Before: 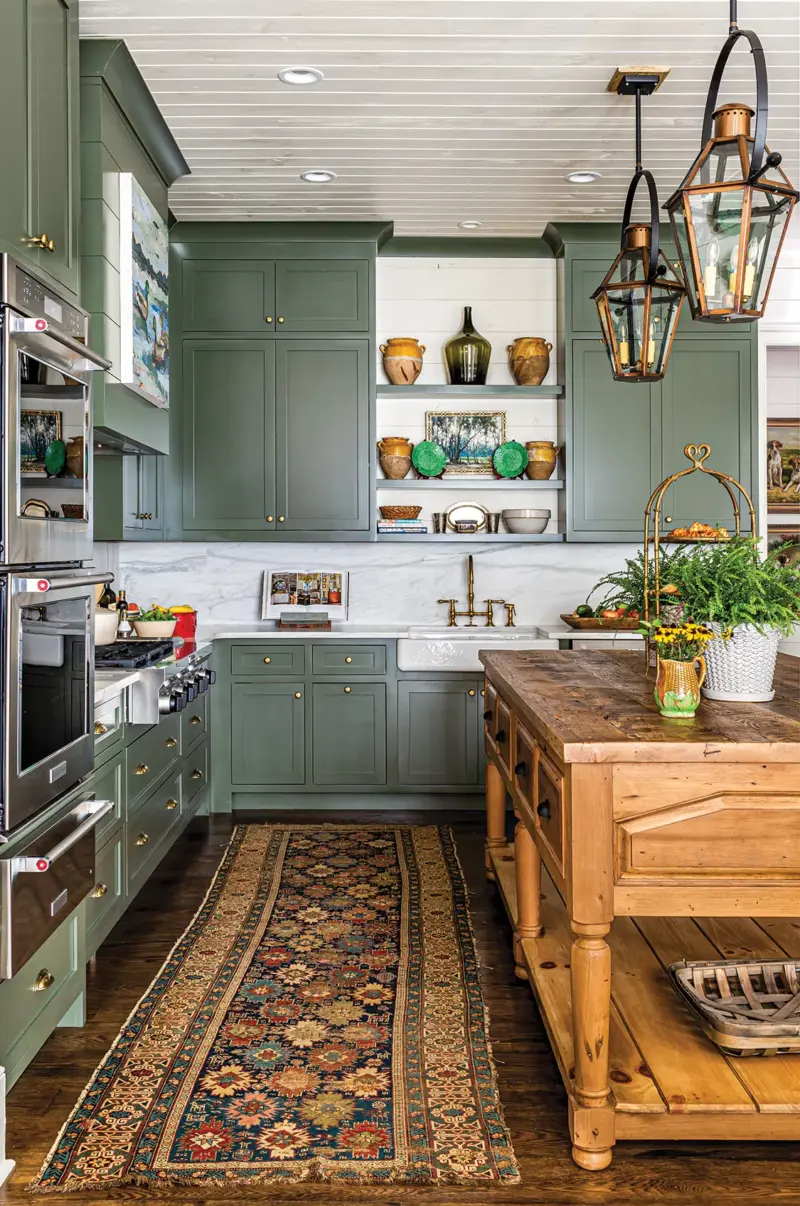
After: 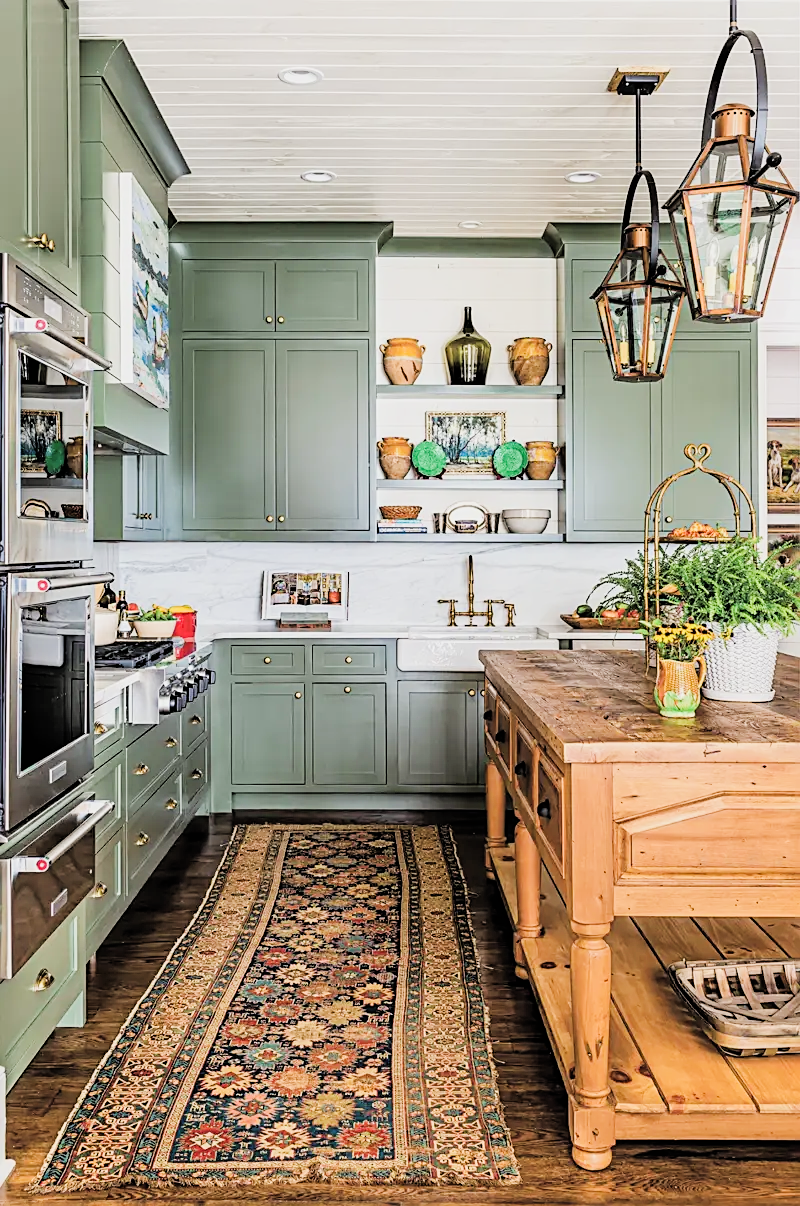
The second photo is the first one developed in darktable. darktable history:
exposure: black level correction -0.005, exposure 1.002 EV, compensate highlight preservation false
filmic rgb: black relative exposure -4.14 EV, white relative exposure 5.1 EV, hardness 2.11, contrast 1.165
sharpen: on, module defaults
